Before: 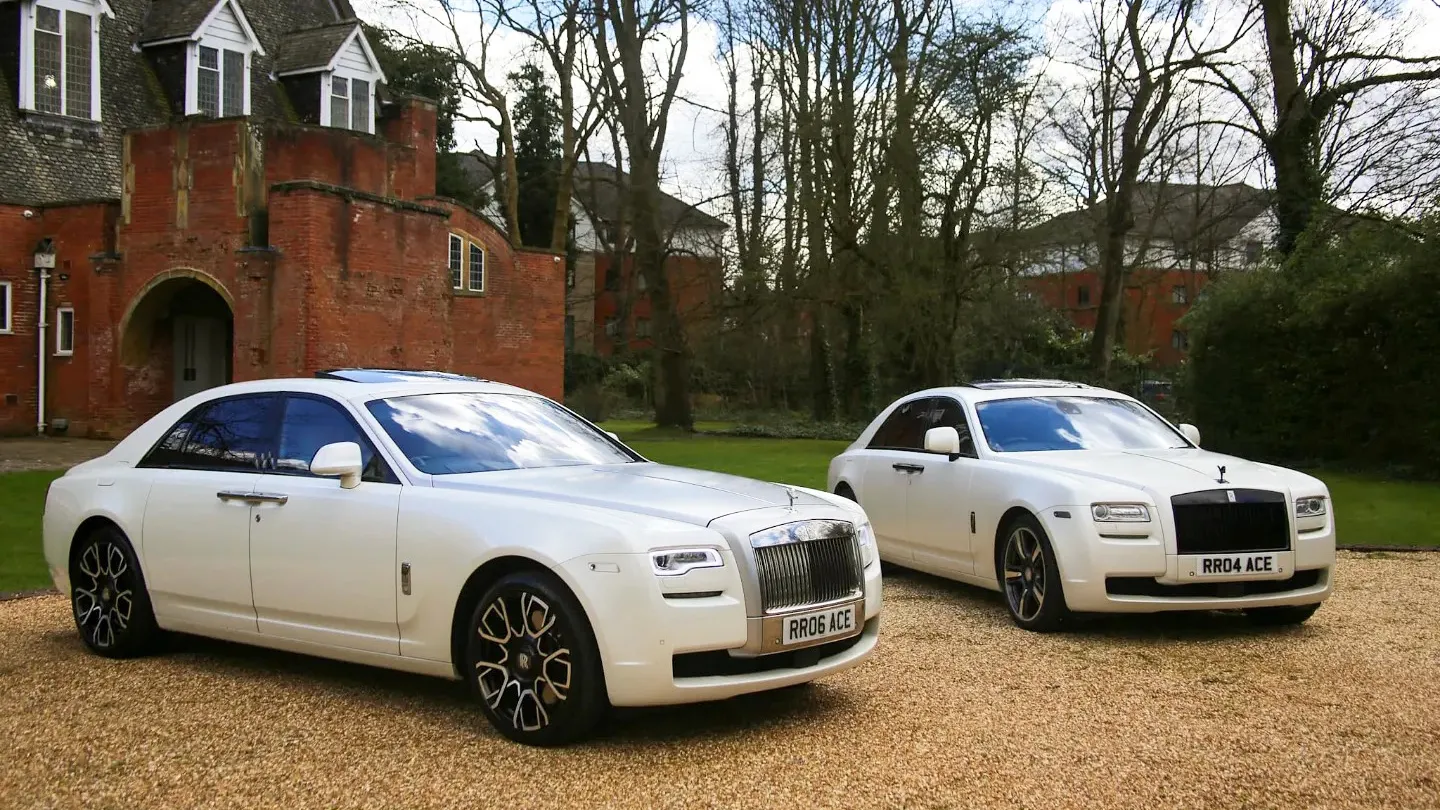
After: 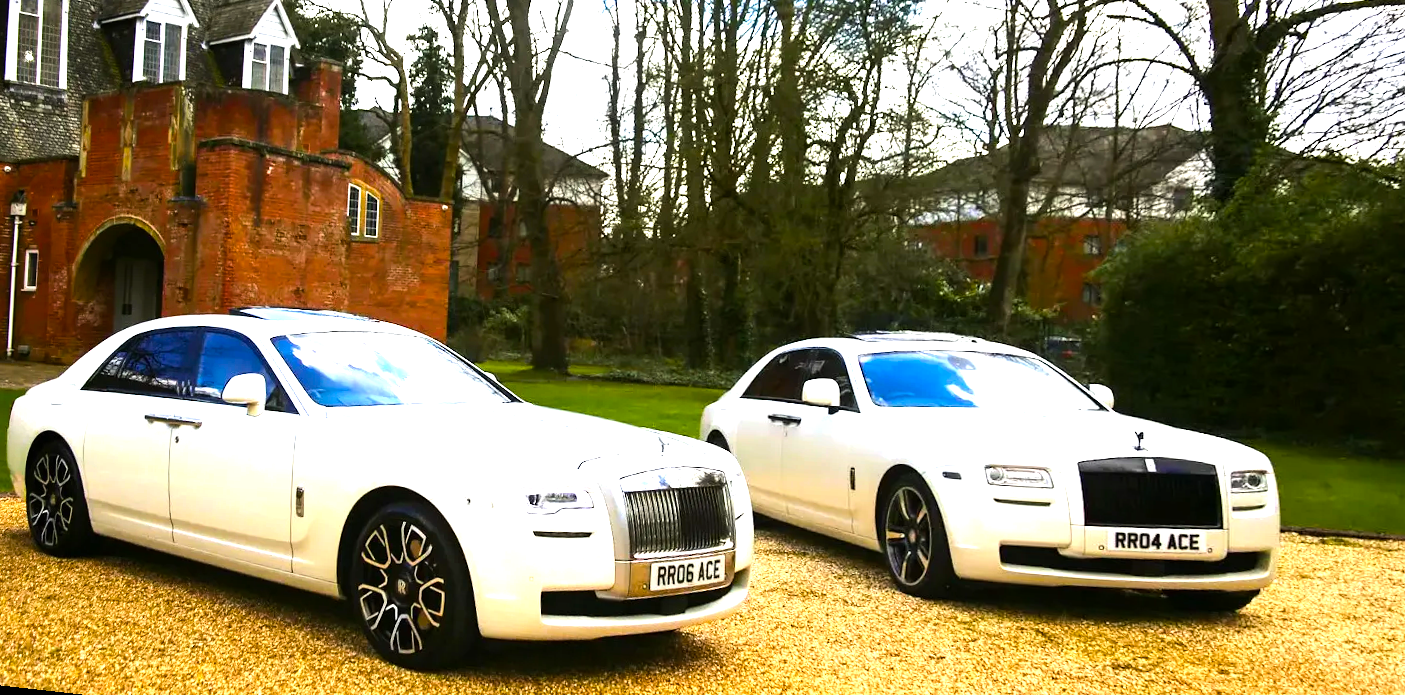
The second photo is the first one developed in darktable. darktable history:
exposure: black level correction 0, exposure 0.7 EV, compensate exposure bias true, compensate highlight preservation false
tone equalizer: -8 EV -0.75 EV, -7 EV -0.7 EV, -6 EV -0.6 EV, -5 EV -0.4 EV, -3 EV 0.4 EV, -2 EV 0.6 EV, -1 EV 0.7 EV, +0 EV 0.75 EV, edges refinement/feathering 500, mask exposure compensation -1.57 EV, preserve details no
color balance rgb: linear chroma grading › global chroma 15%, perceptual saturation grading › global saturation 30%
rotate and perspective: rotation 1.69°, lens shift (vertical) -0.023, lens shift (horizontal) -0.291, crop left 0.025, crop right 0.988, crop top 0.092, crop bottom 0.842
